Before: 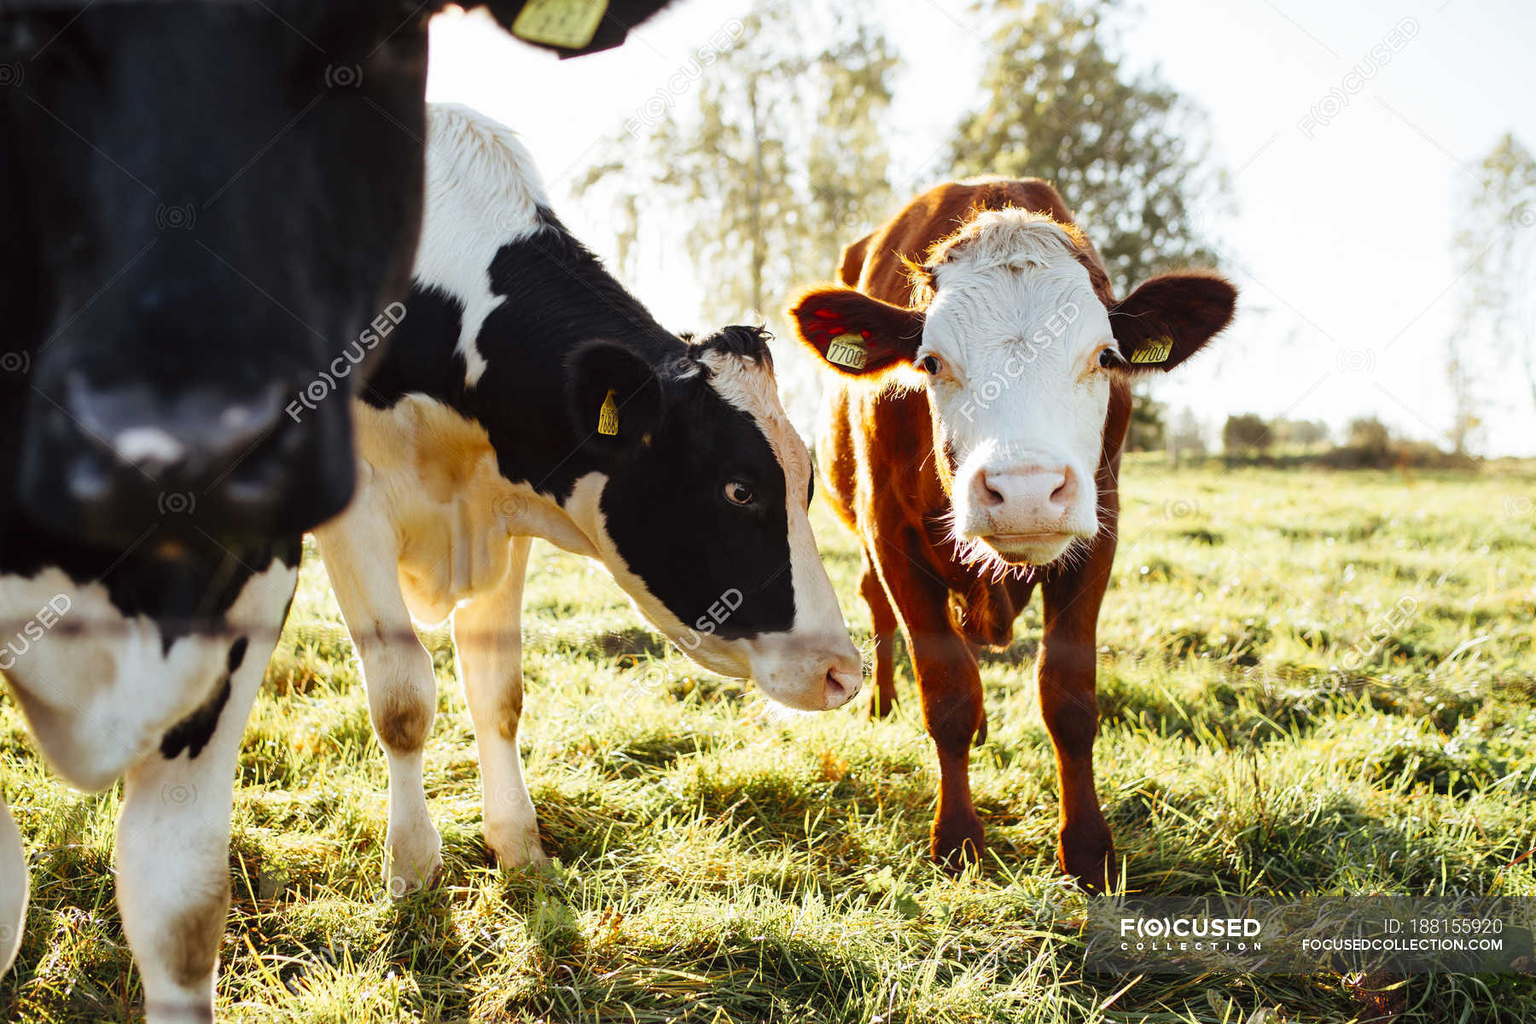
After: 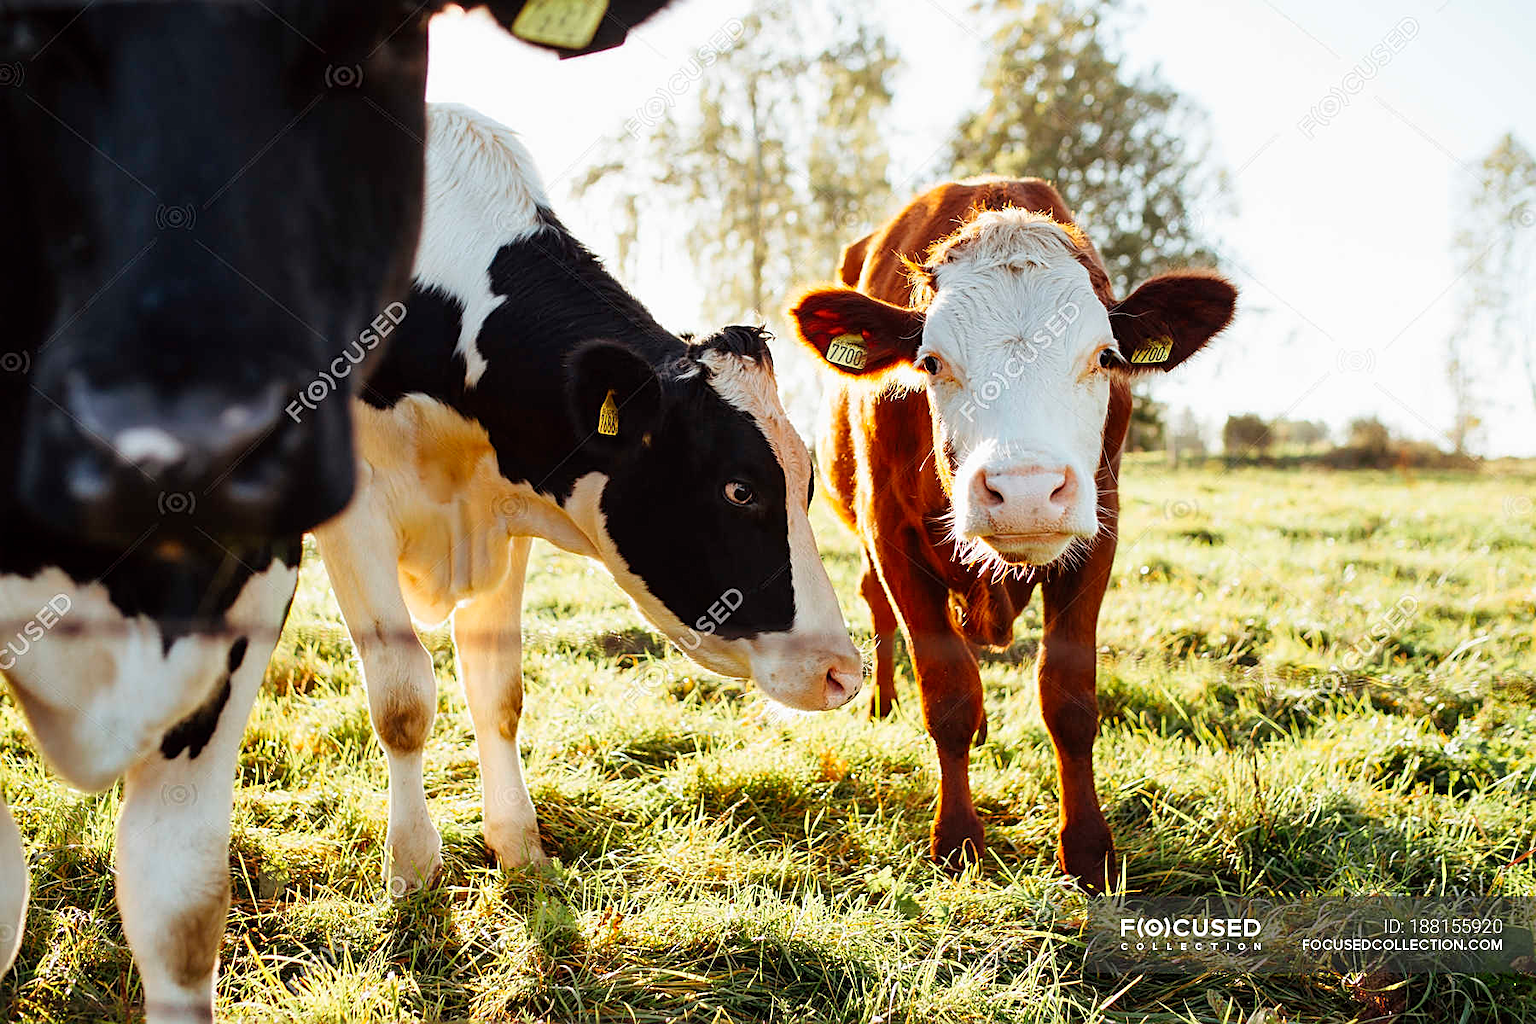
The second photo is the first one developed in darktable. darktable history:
sharpen: on, module defaults
exposure: exposure -0.025 EV, compensate exposure bias true, compensate highlight preservation false
